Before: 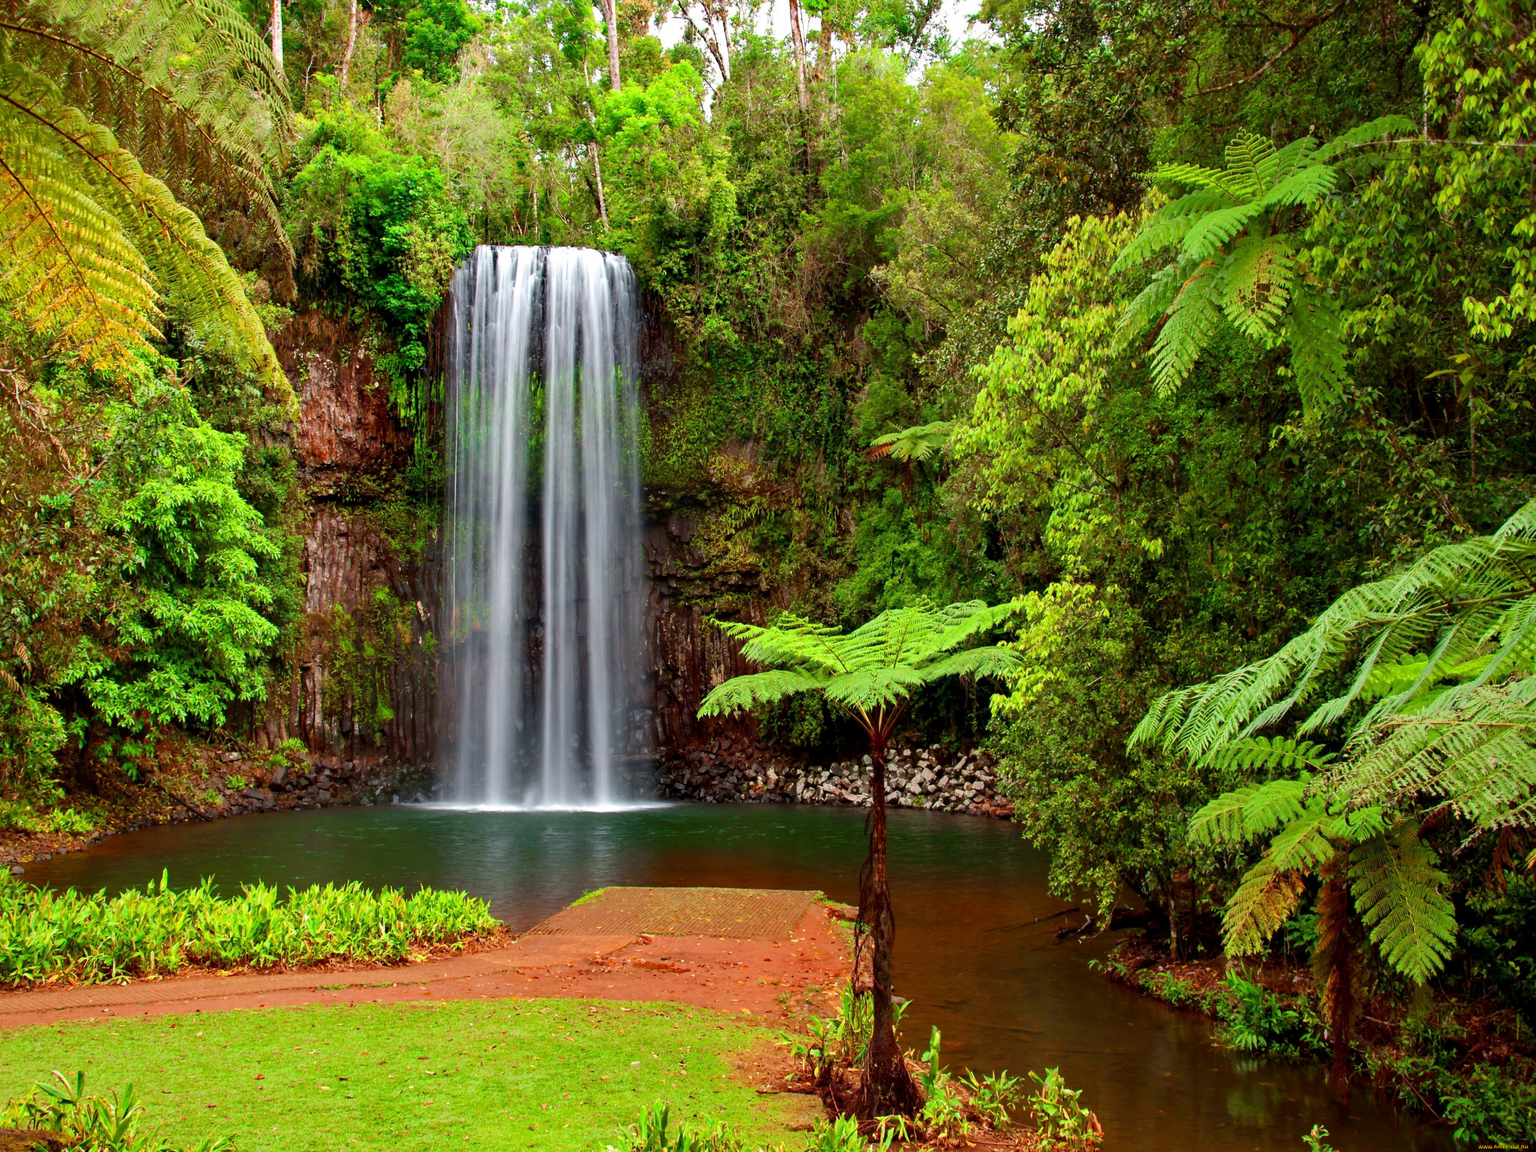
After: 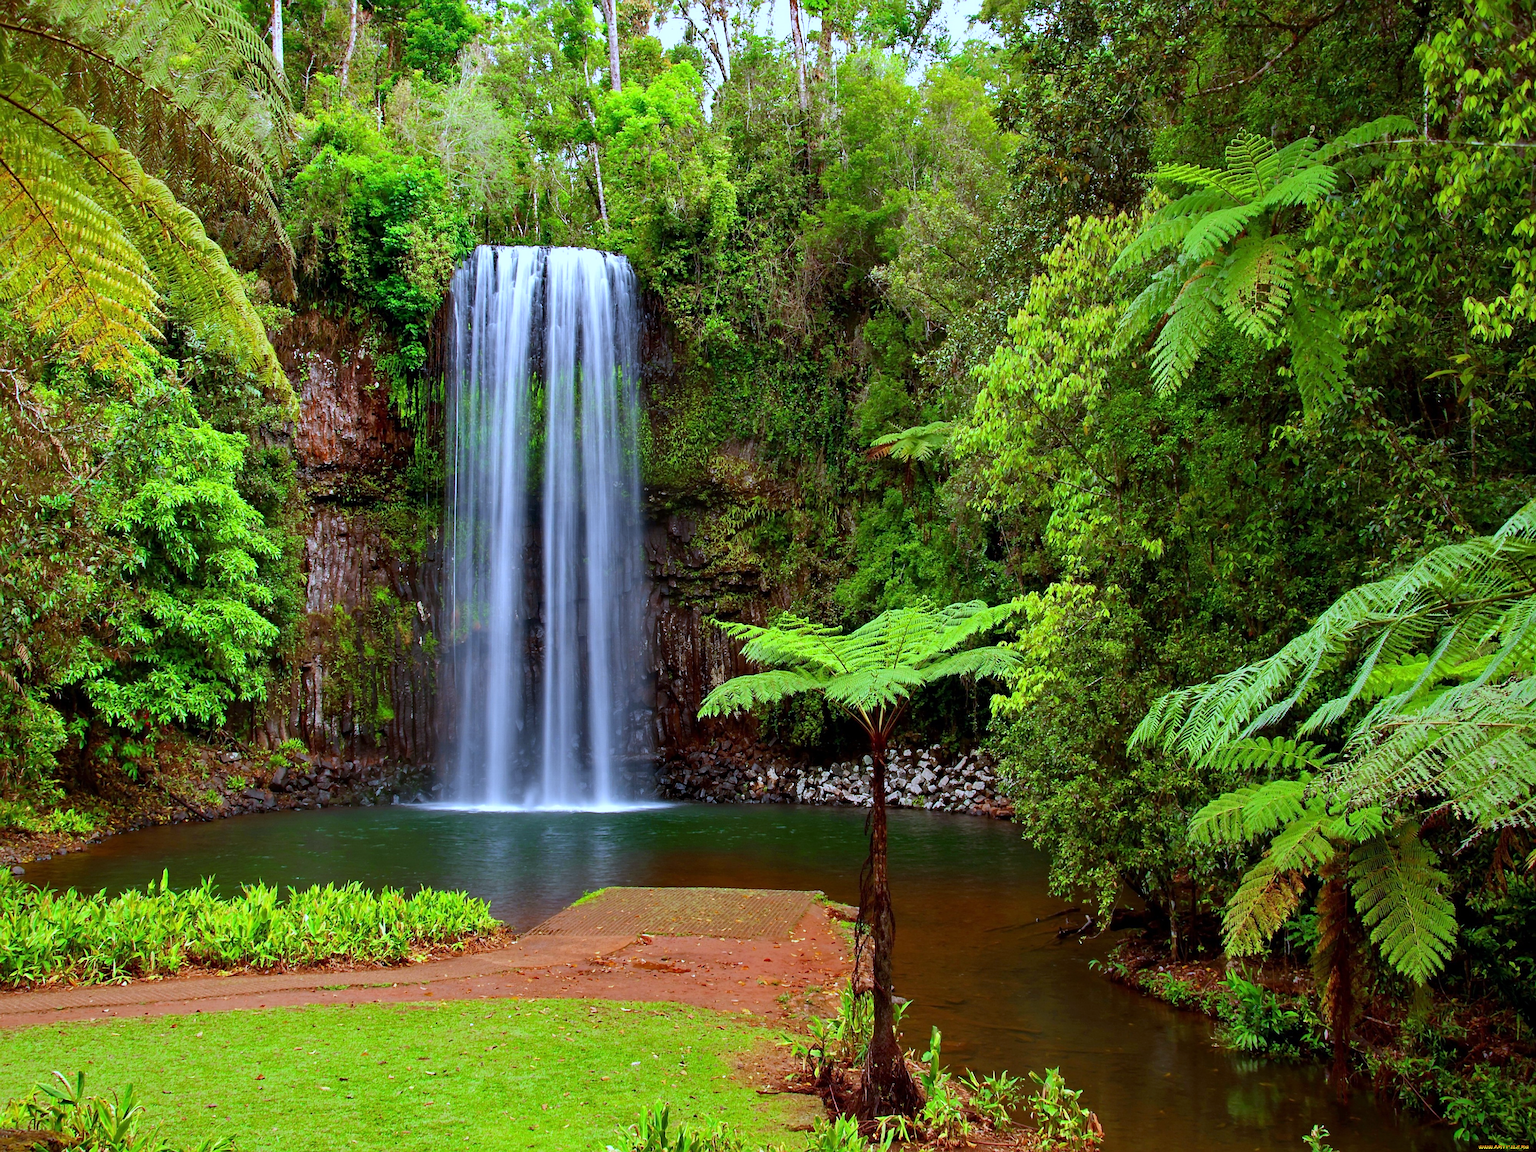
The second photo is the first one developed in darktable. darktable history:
sharpen: on, module defaults
white balance: red 0.871, blue 1.249
